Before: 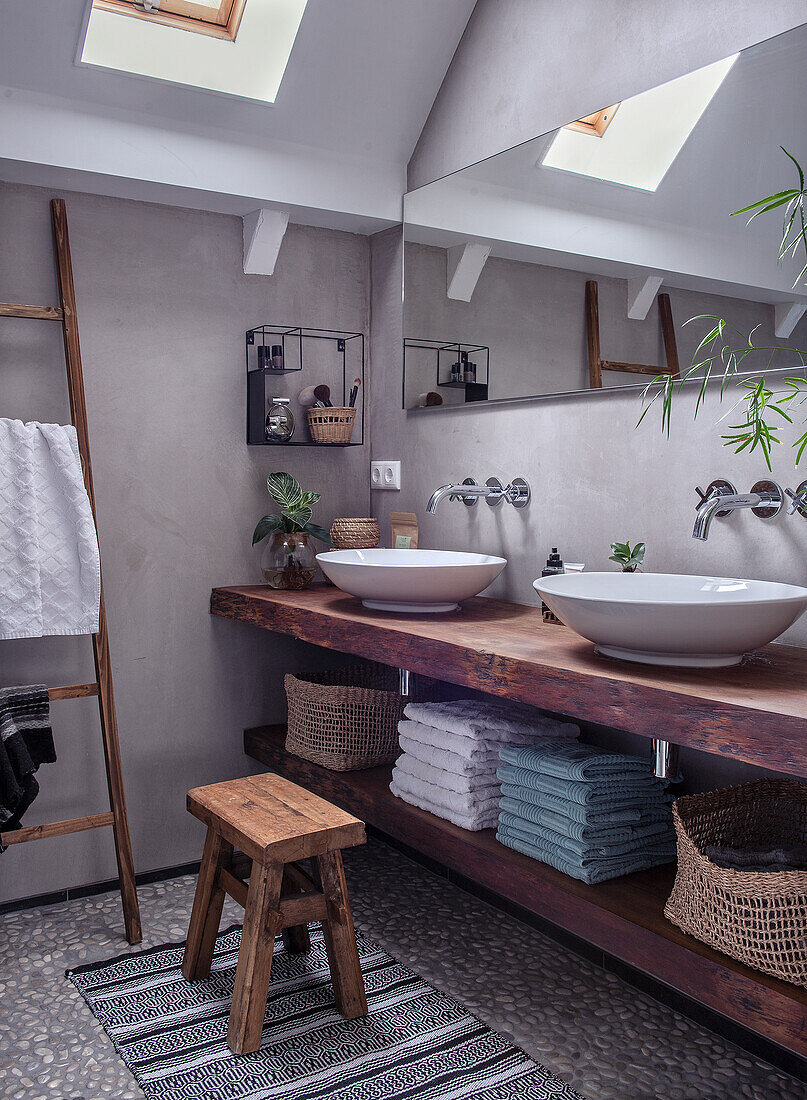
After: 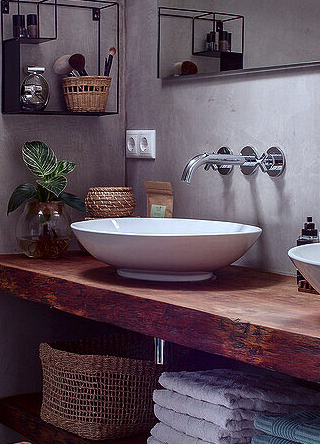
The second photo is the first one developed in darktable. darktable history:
color correction: highlights a* -2.76, highlights b* -2.05, shadows a* 2.44, shadows b* 2.87
contrast brightness saturation: contrast 0.118, brightness -0.12, saturation 0.2
crop: left 30.396%, top 30.12%, right 29.862%, bottom 29.43%
